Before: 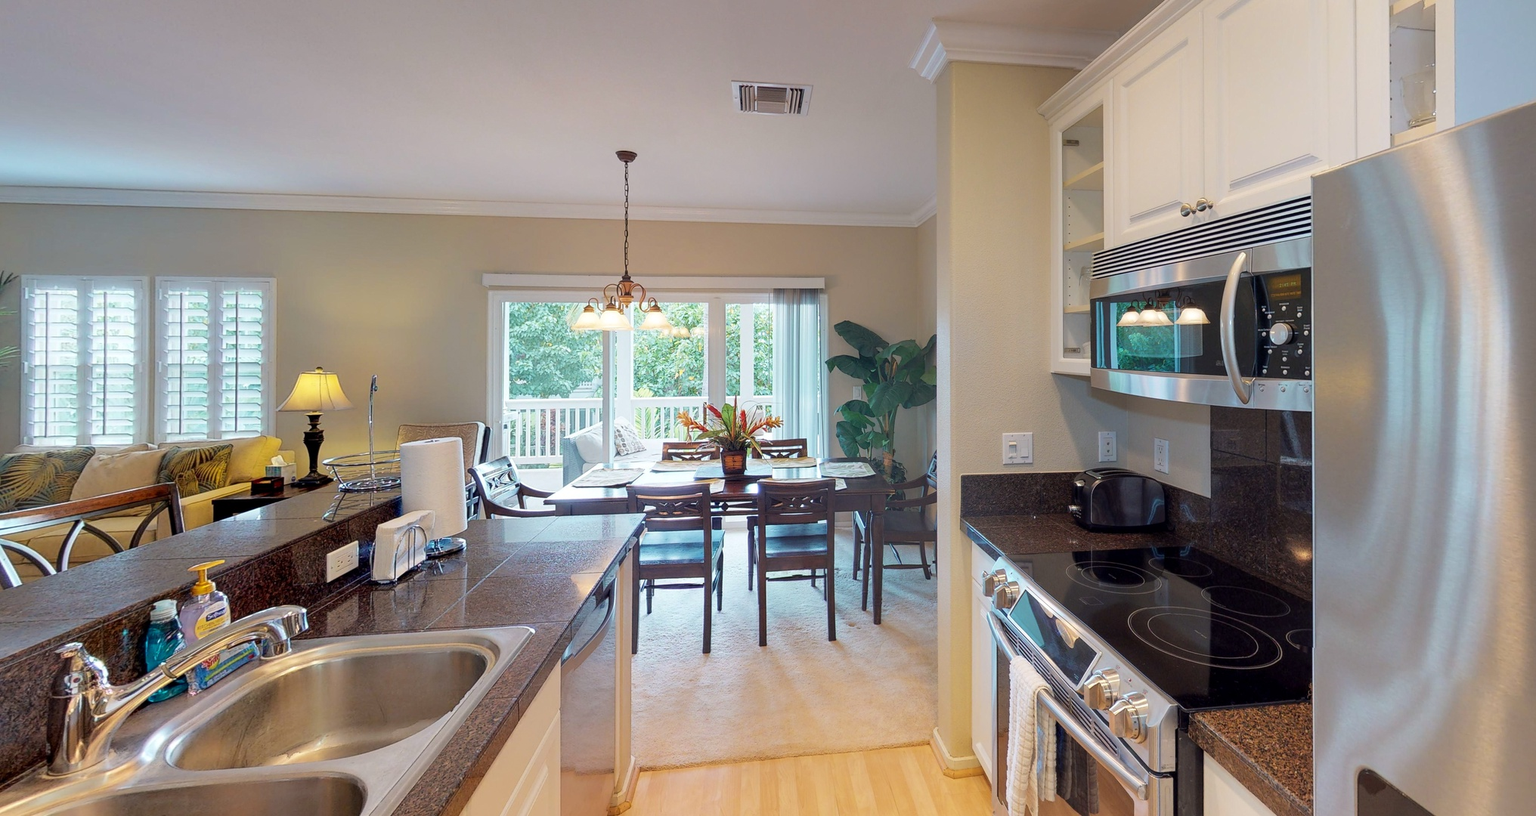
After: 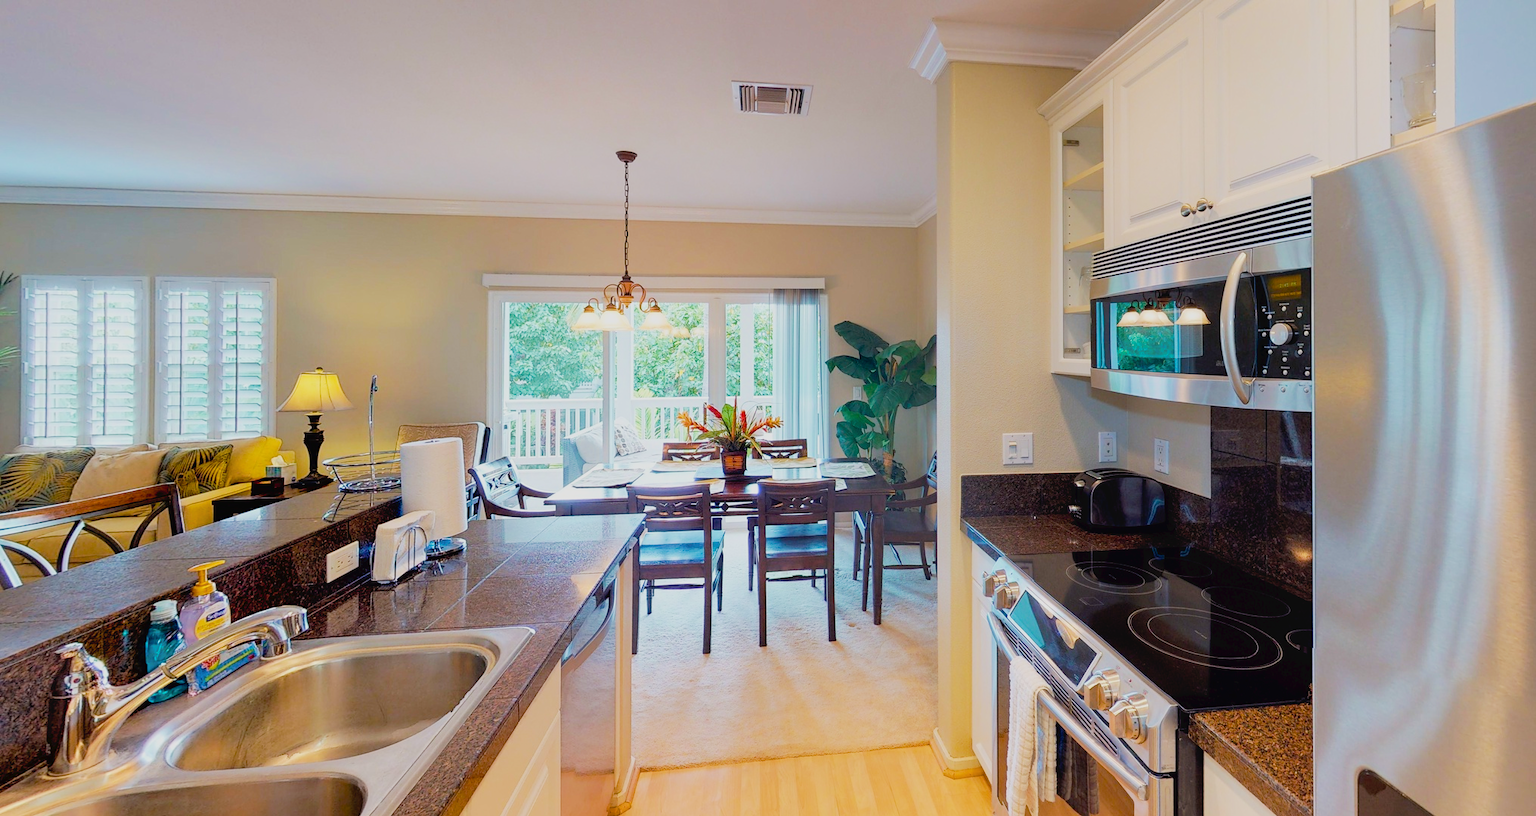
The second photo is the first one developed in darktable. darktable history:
color balance rgb: perceptual saturation grading › global saturation 0.405%, perceptual saturation grading › highlights -14.767%, perceptual saturation grading › shadows 25.766%, global vibrance 50.104%
tone curve: curves: ch0 [(0, 0) (0.003, 0.032) (0.011, 0.033) (0.025, 0.036) (0.044, 0.046) (0.069, 0.069) (0.1, 0.108) (0.136, 0.157) (0.177, 0.208) (0.224, 0.256) (0.277, 0.313) (0.335, 0.379) (0.399, 0.444) (0.468, 0.514) (0.543, 0.595) (0.623, 0.687) (0.709, 0.772) (0.801, 0.854) (0.898, 0.933) (1, 1)], preserve colors none
filmic rgb: black relative exposure -7.65 EV, white relative exposure 4.56 EV, threshold 5.95 EV, hardness 3.61, enable highlight reconstruction true
